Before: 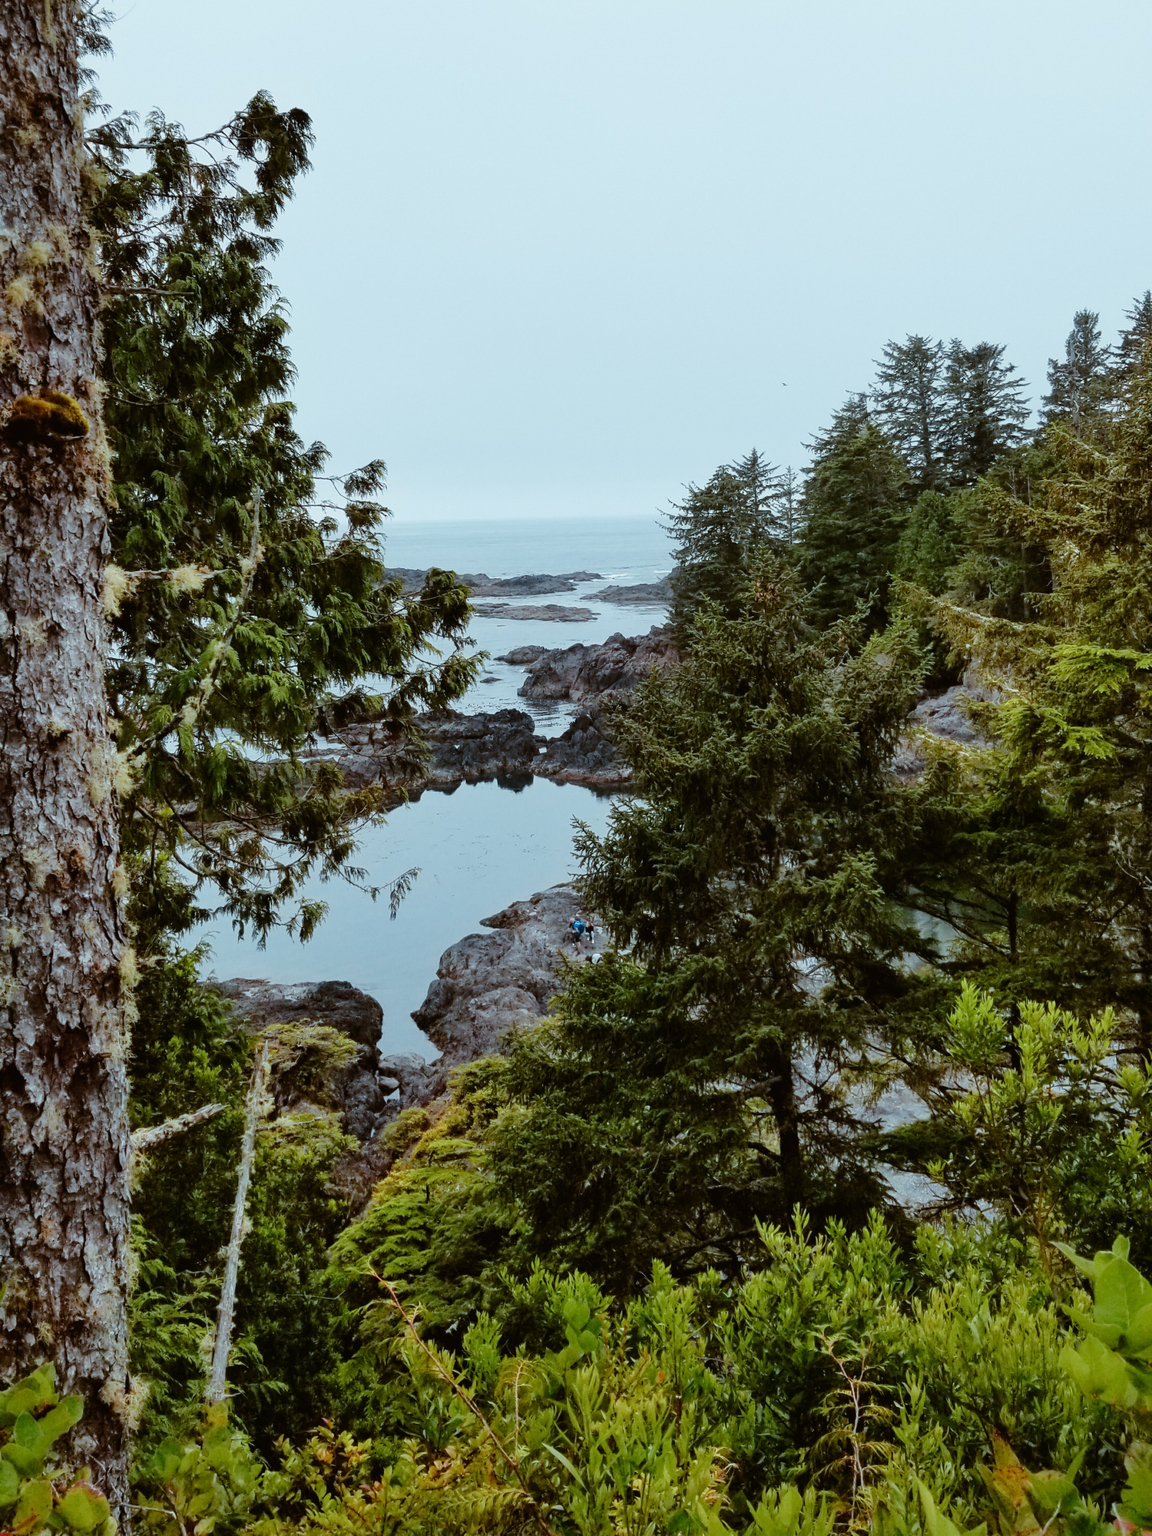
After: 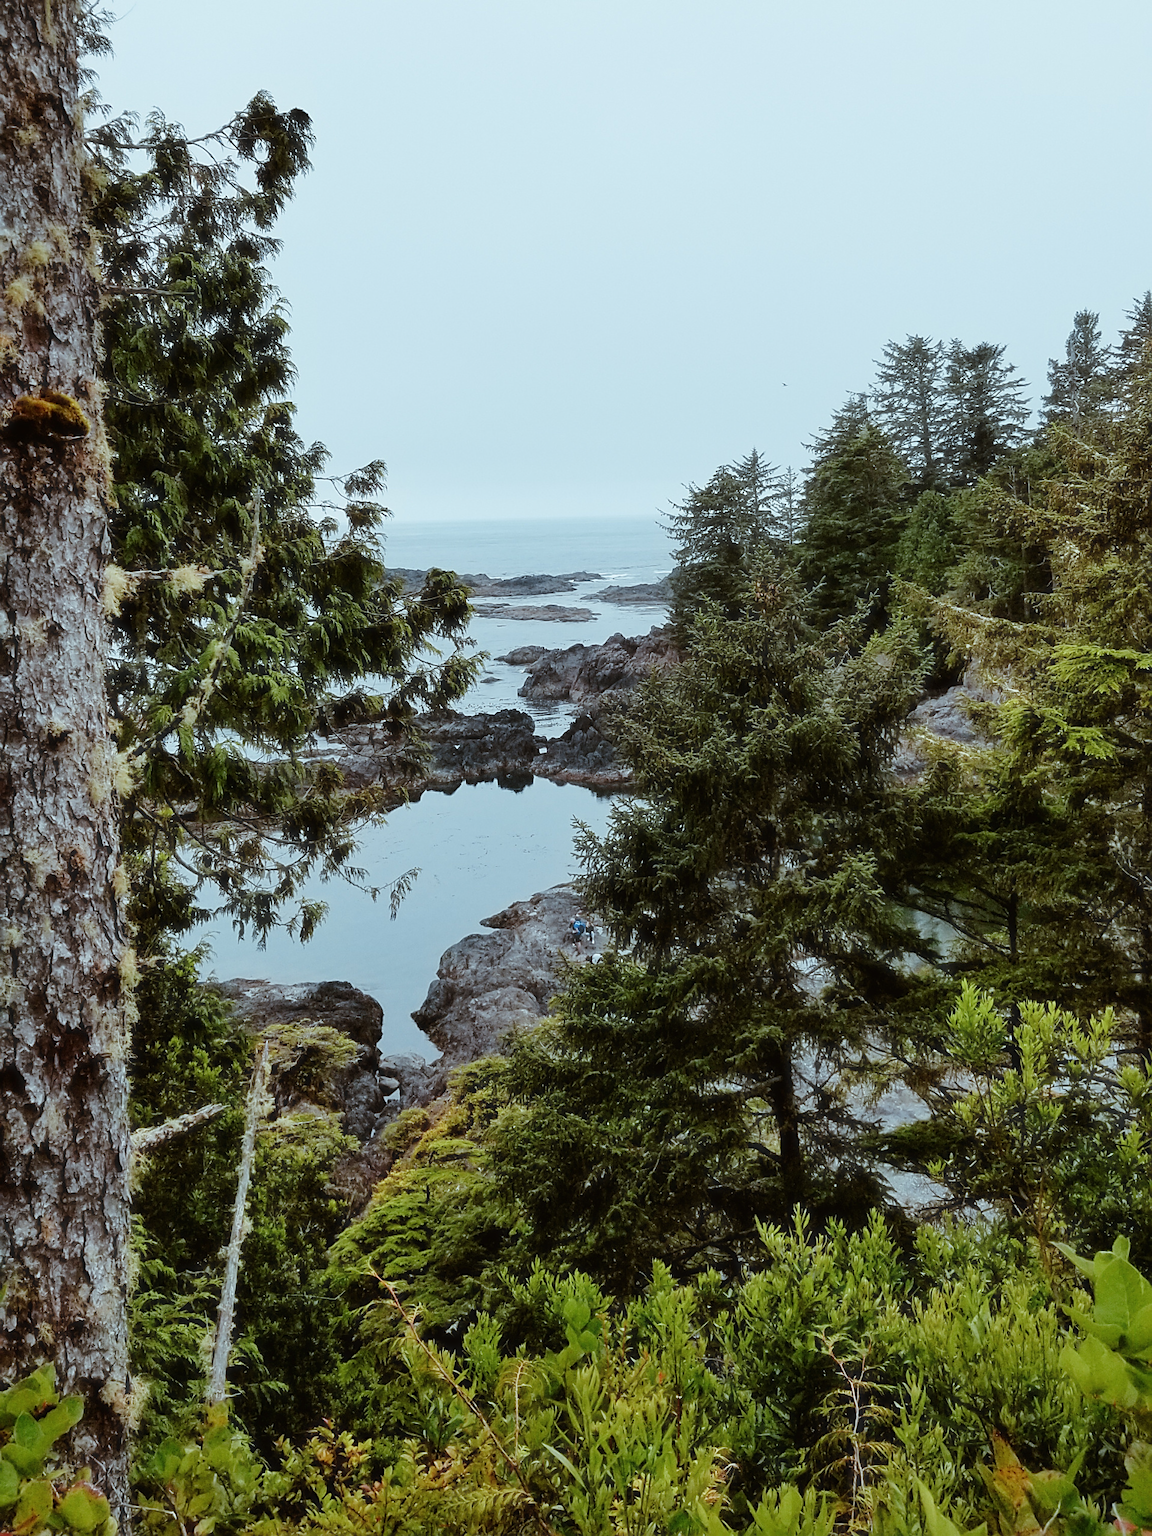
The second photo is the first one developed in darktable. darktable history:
haze removal: strength -0.1, adaptive false
sharpen: on, module defaults
